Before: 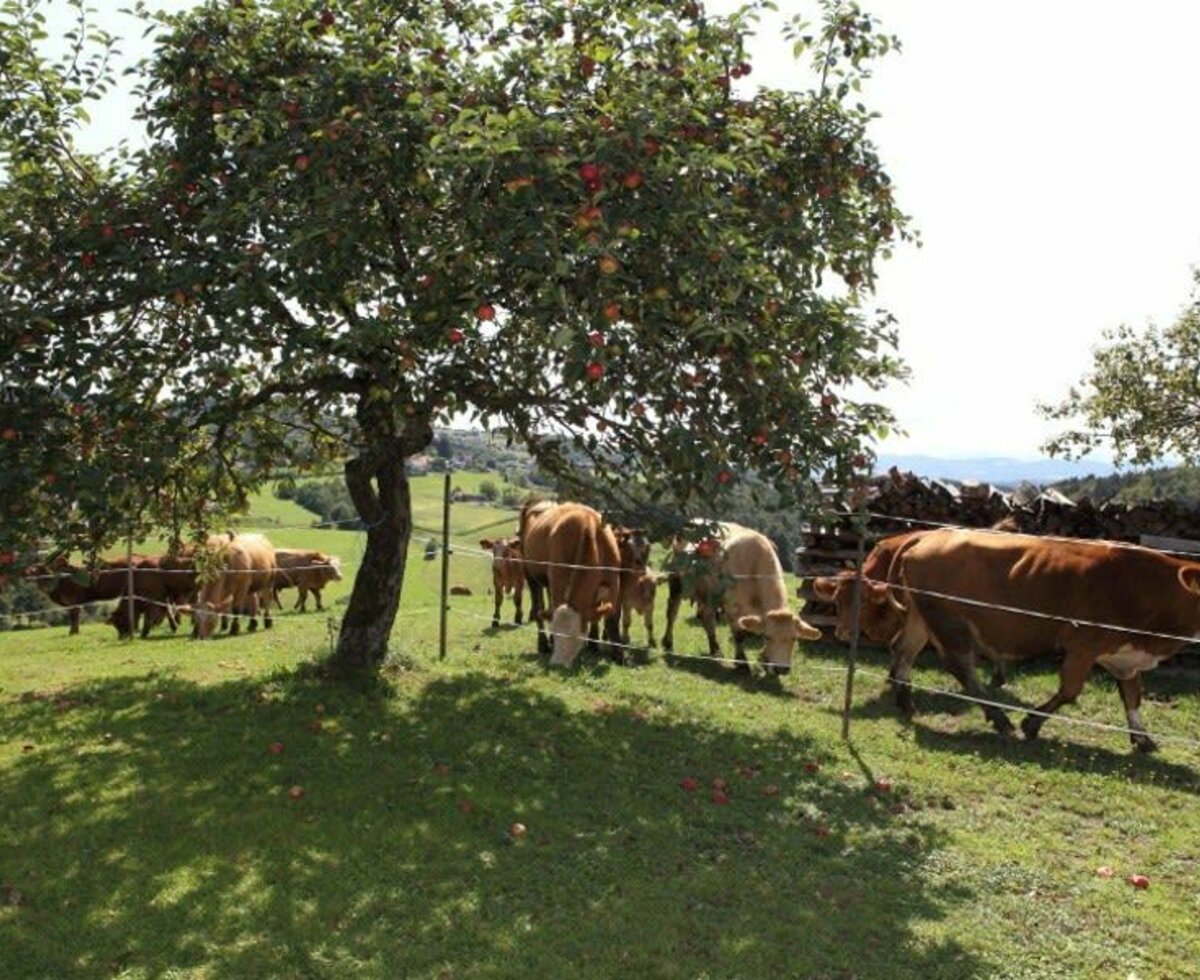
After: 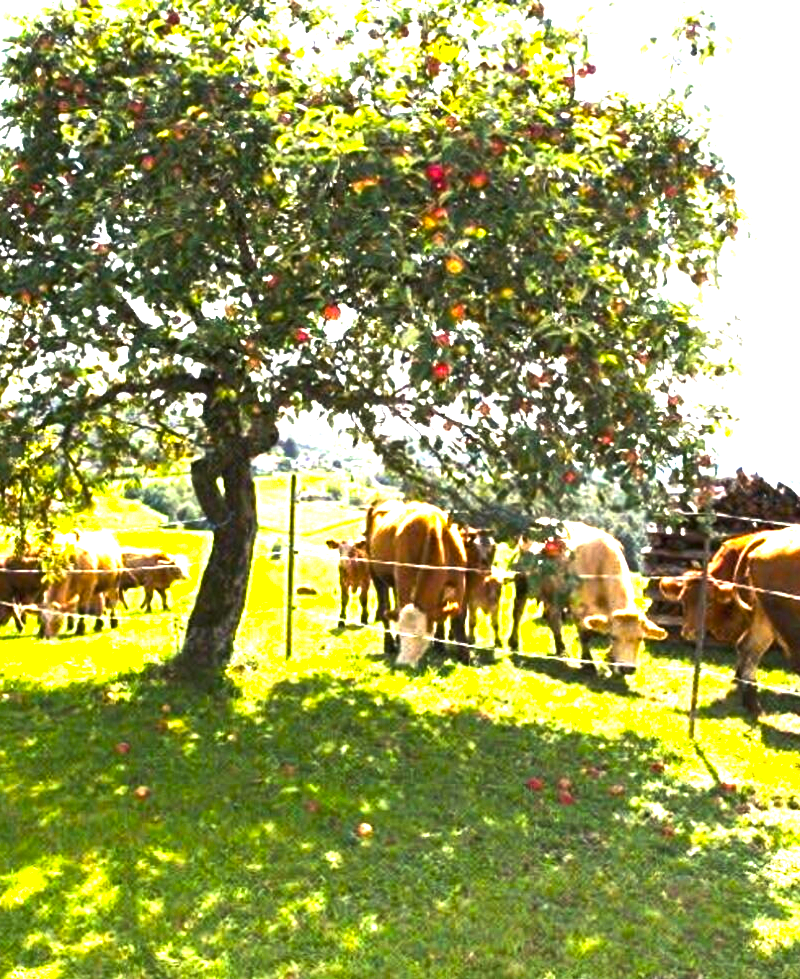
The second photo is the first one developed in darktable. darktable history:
crop and rotate: left 12.851%, right 20.419%
exposure: black level correction 0, exposure 0.695 EV, compensate highlight preservation false
color balance rgb: power › hue 73.73°, highlights gain › chroma 0.557%, highlights gain › hue 55.85°, perceptual saturation grading › global saturation 40.234%, perceptual brilliance grading › global brilliance 30.382%, perceptual brilliance grading › highlights 49.707%, perceptual brilliance grading › mid-tones 50.722%, perceptual brilliance grading › shadows -22.048%, contrast -10.045%
